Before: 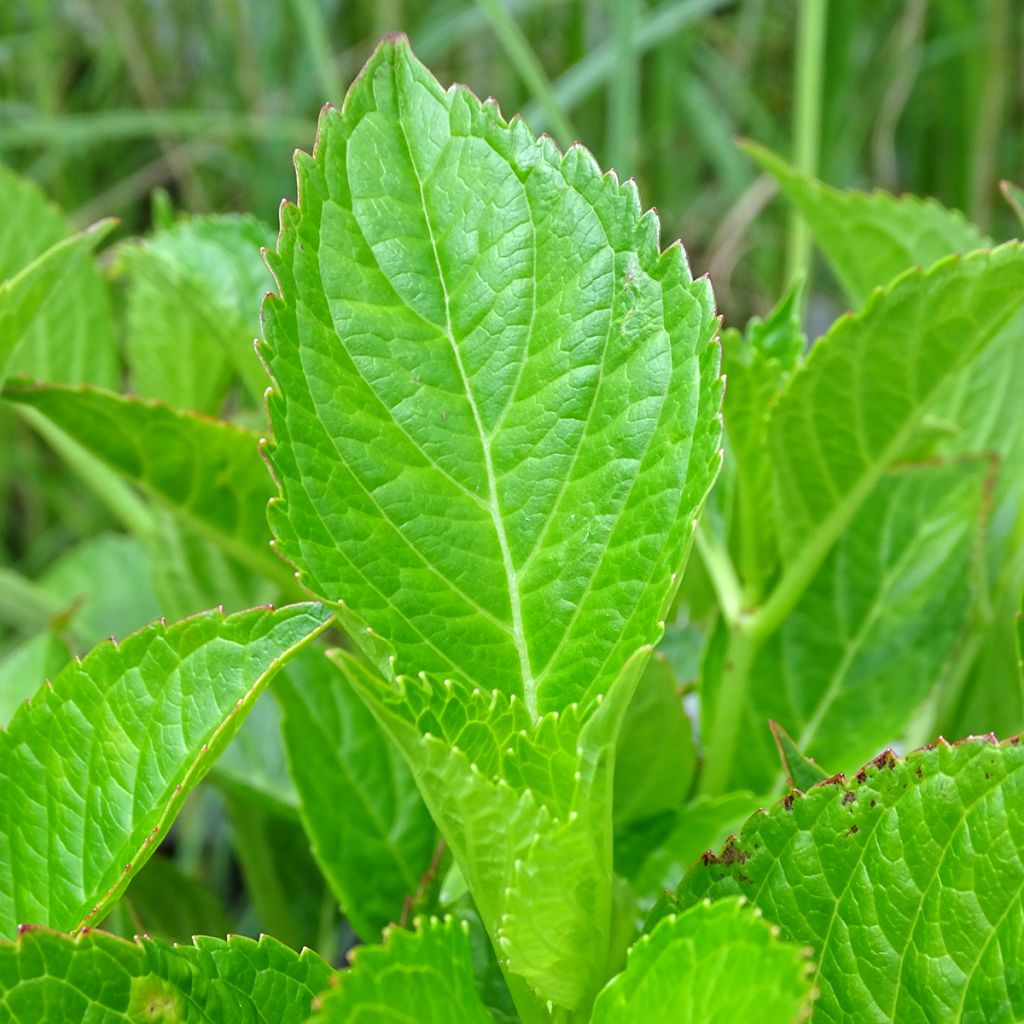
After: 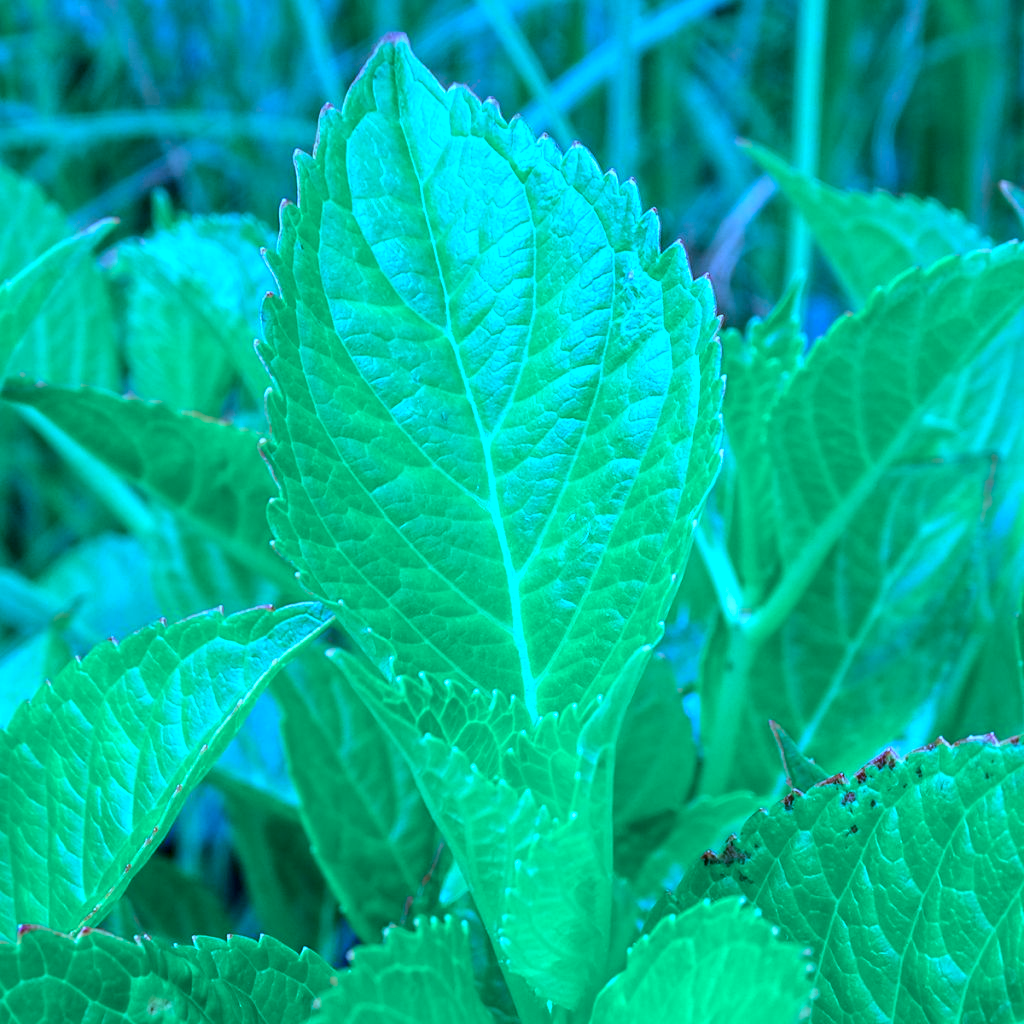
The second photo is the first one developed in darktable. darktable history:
color calibration: gray › normalize channels true, illuminant as shot in camera, x 0.483, y 0.431, temperature 2419.14 K, gamut compression 0.022
local contrast: on, module defaults
